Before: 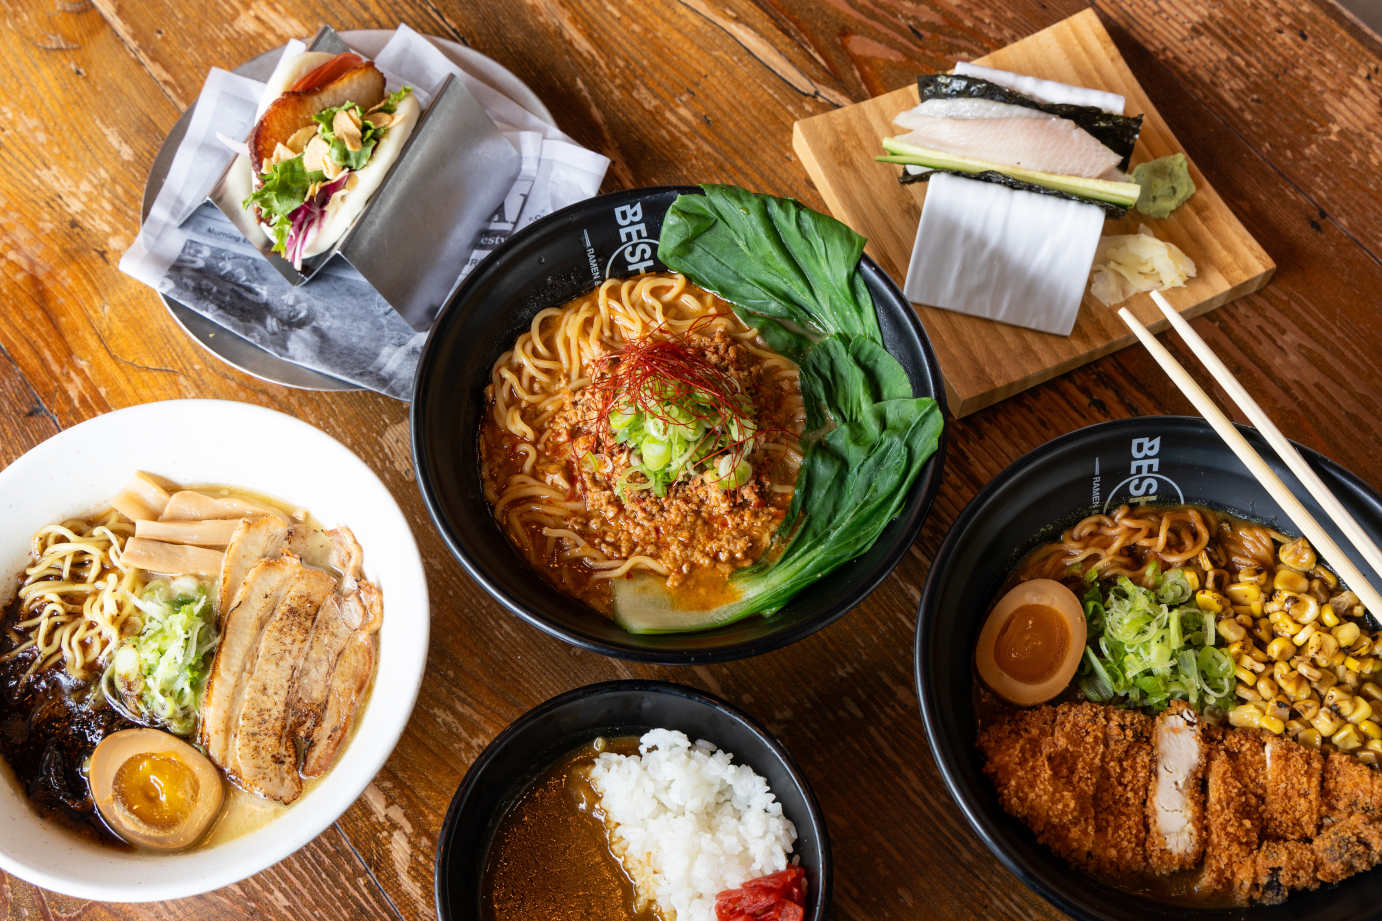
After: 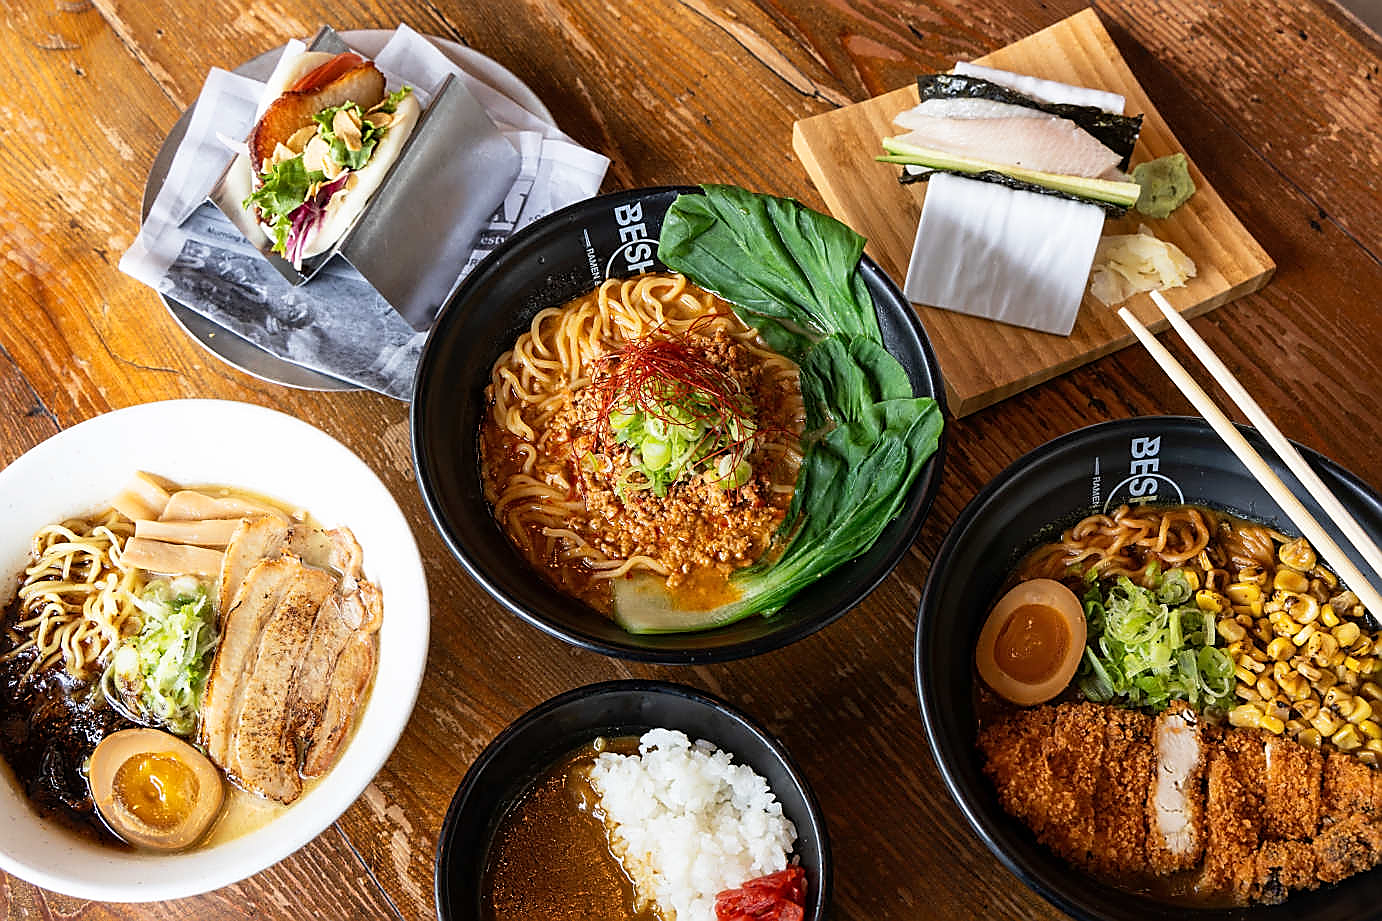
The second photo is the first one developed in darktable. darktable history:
sharpen: radius 1.4, amount 1.25, threshold 0.7
tone curve: curves: ch0 [(0, 0) (0.003, 0.003) (0.011, 0.011) (0.025, 0.026) (0.044, 0.046) (0.069, 0.071) (0.1, 0.103) (0.136, 0.14) (0.177, 0.183) (0.224, 0.231) (0.277, 0.286) (0.335, 0.346) (0.399, 0.412) (0.468, 0.483) (0.543, 0.56) (0.623, 0.643) (0.709, 0.732) (0.801, 0.826) (0.898, 0.917) (1, 1)], preserve colors none
